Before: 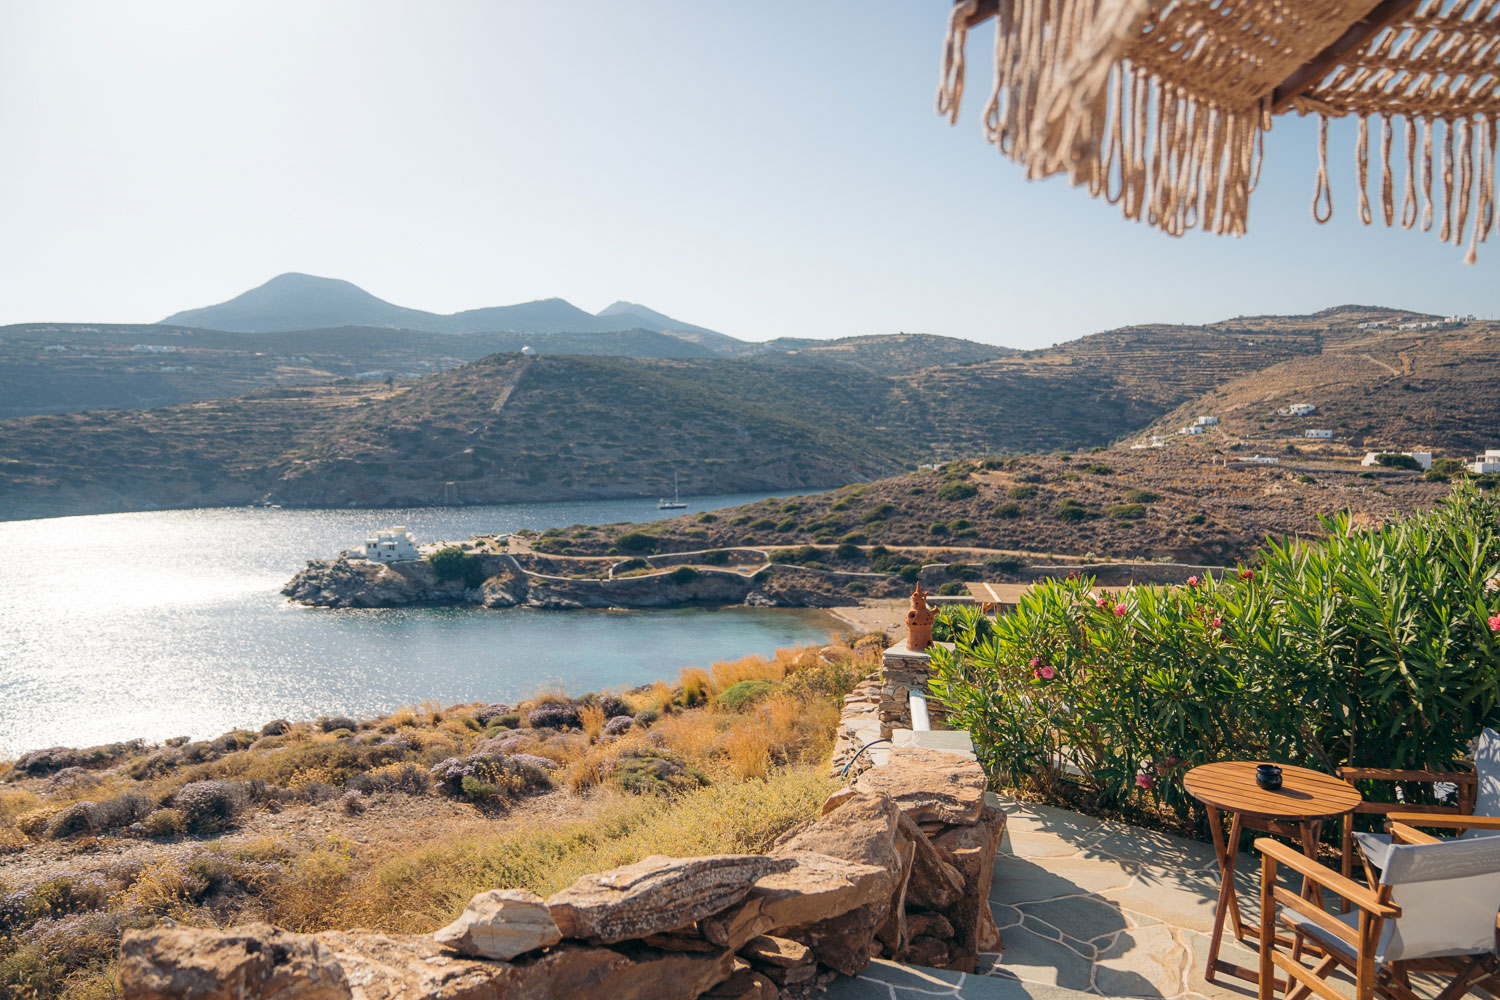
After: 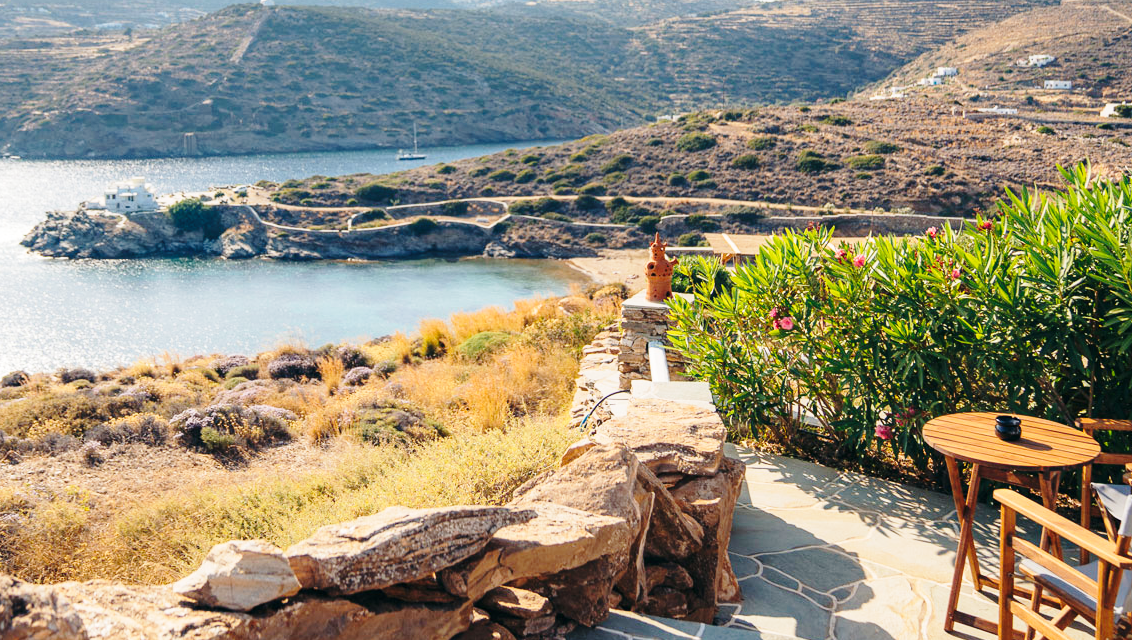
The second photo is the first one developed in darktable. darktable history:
base curve: curves: ch0 [(0, 0) (0.028, 0.03) (0.121, 0.232) (0.46, 0.748) (0.859, 0.968) (1, 1)], preserve colors none
crop and rotate: left 17.423%, top 34.965%, right 7.092%, bottom 1.016%
